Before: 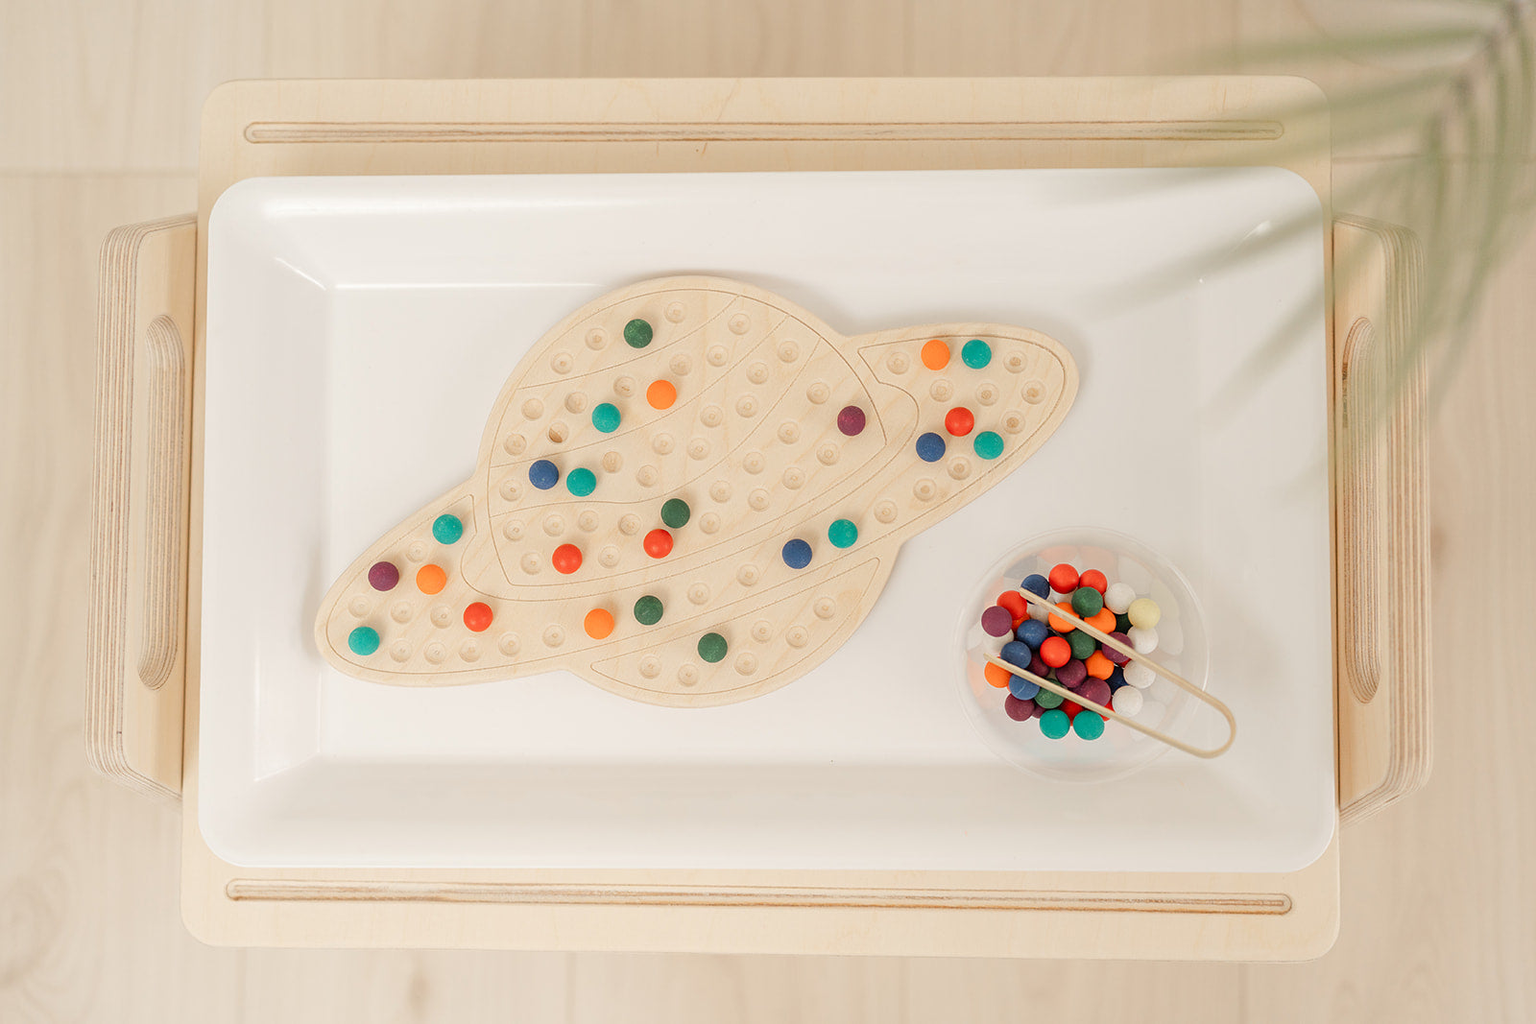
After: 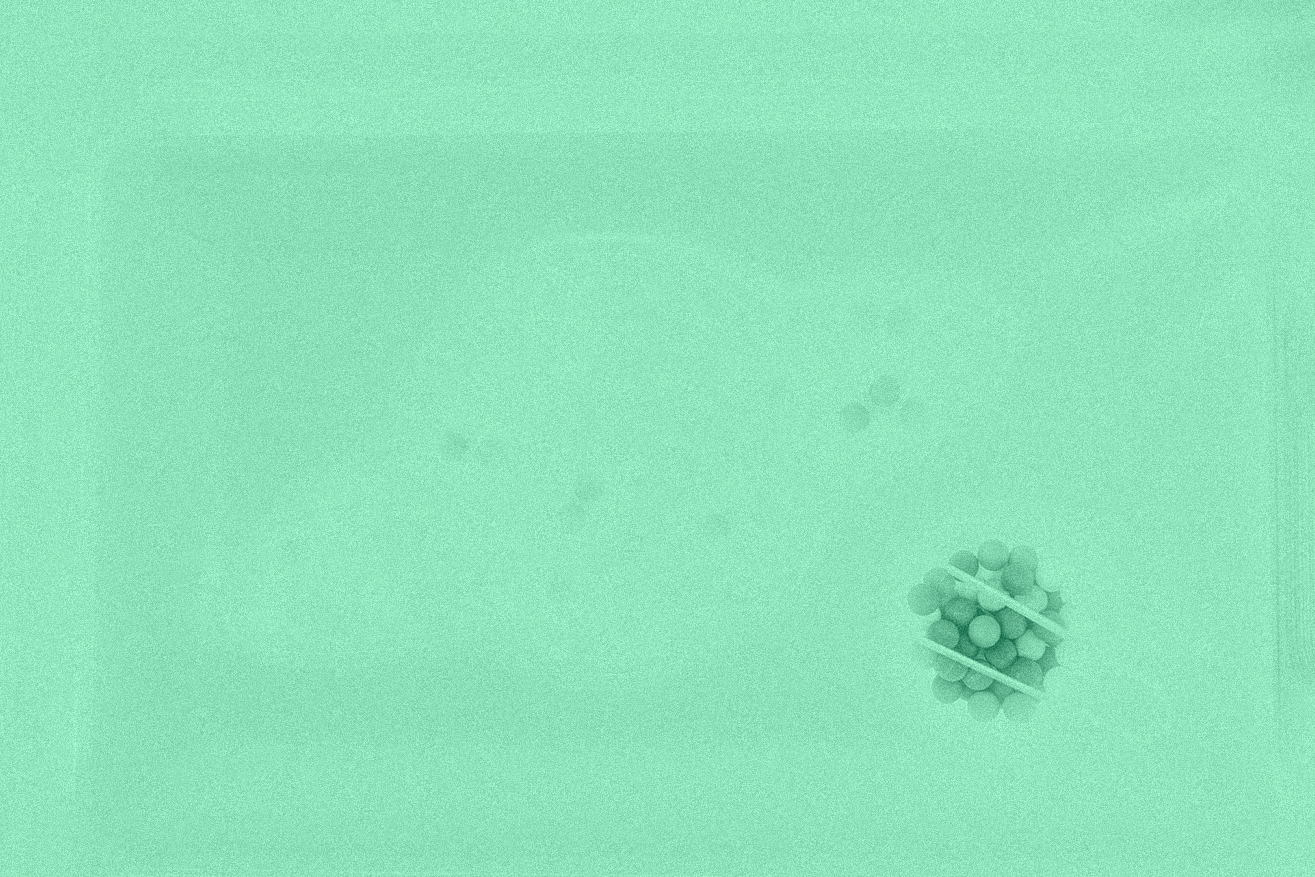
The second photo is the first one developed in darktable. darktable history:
grain: strength 35%, mid-tones bias 0%
local contrast: on, module defaults
white balance: red 0.924, blue 1.095
crop and rotate: left 7.196%, top 4.574%, right 10.605%, bottom 13.178%
colorize: hue 147.6°, saturation 65%, lightness 21.64%
exposure: exposure 0.95 EV, compensate highlight preservation false
color correction: highlights a* -11.71, highlights b* -15.58
bloom: size 5%, threshold 95%, strength 15%
